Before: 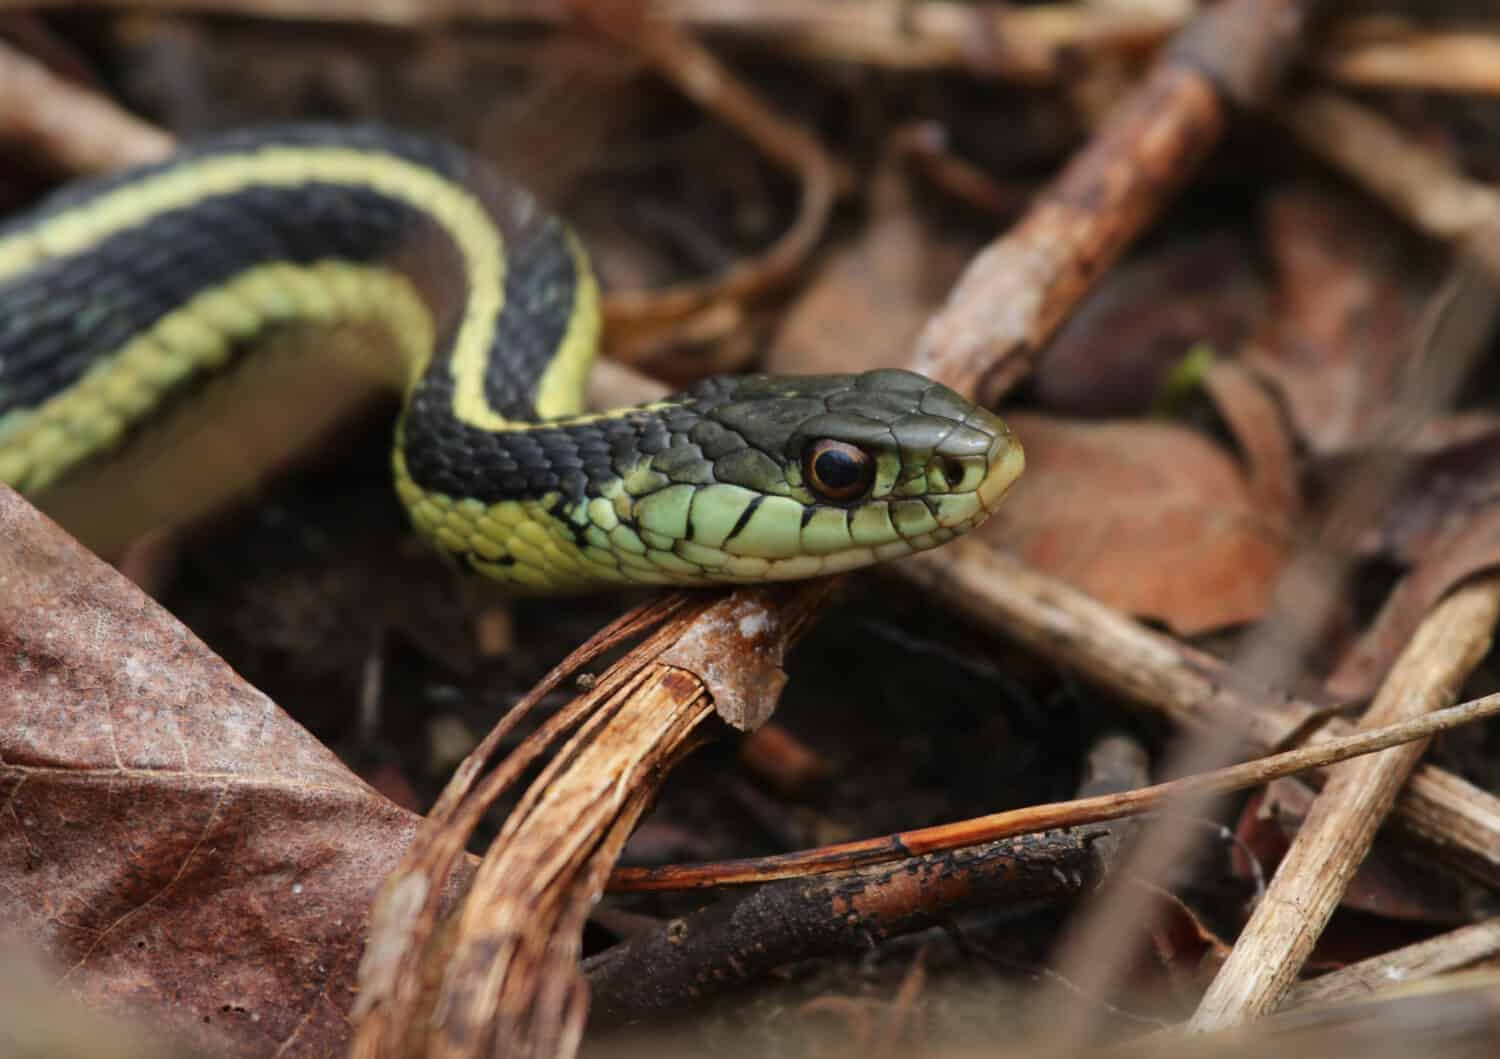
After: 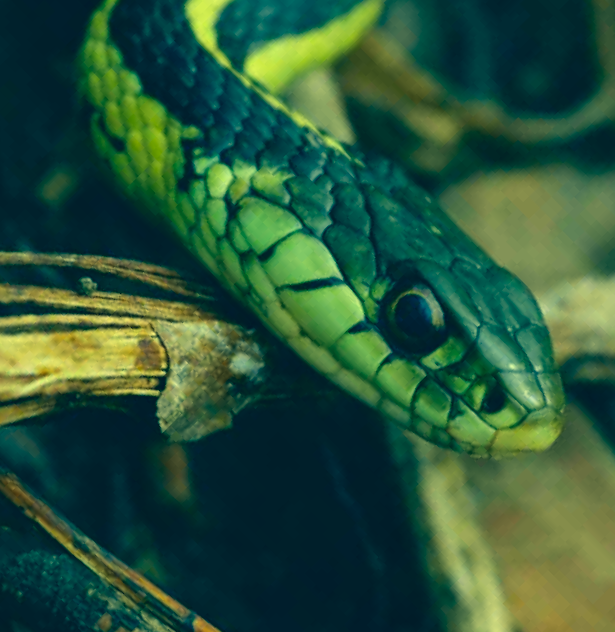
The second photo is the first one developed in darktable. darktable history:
crop and rotate: angle -45.52°, top 16.384%, right 0.814%, bottom 11.69%
color correction: highlights a* -15.73, highlights b* 39.72, shadows a* -39.74, shadows b* -25.83
exposure: compensate highlight preservation false
